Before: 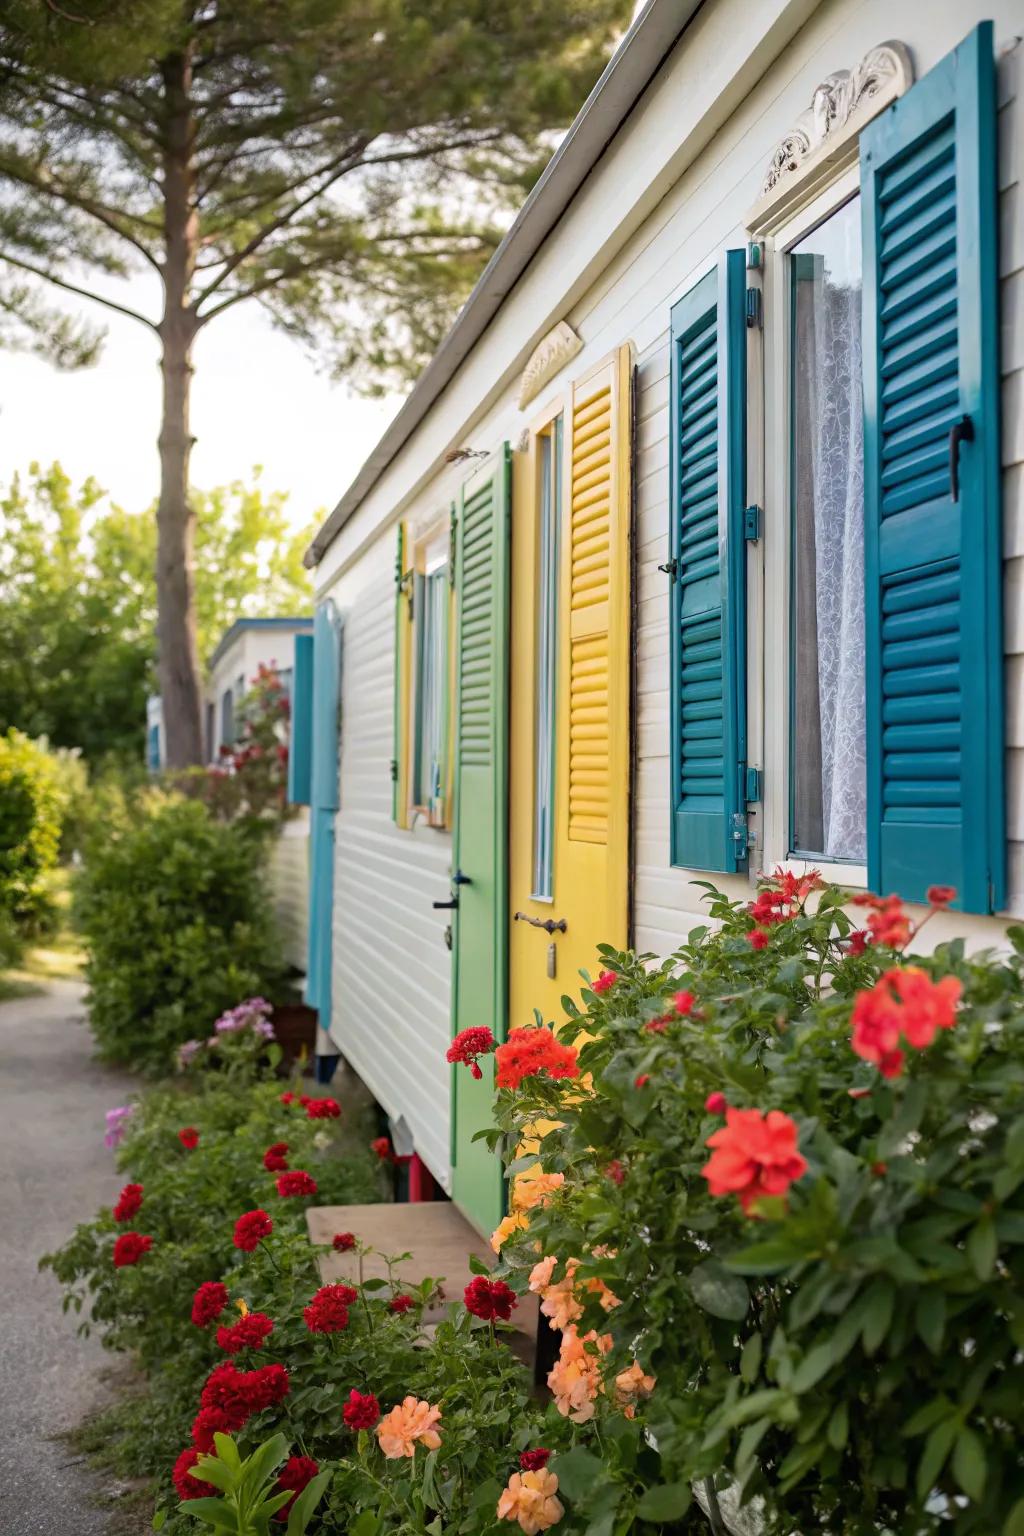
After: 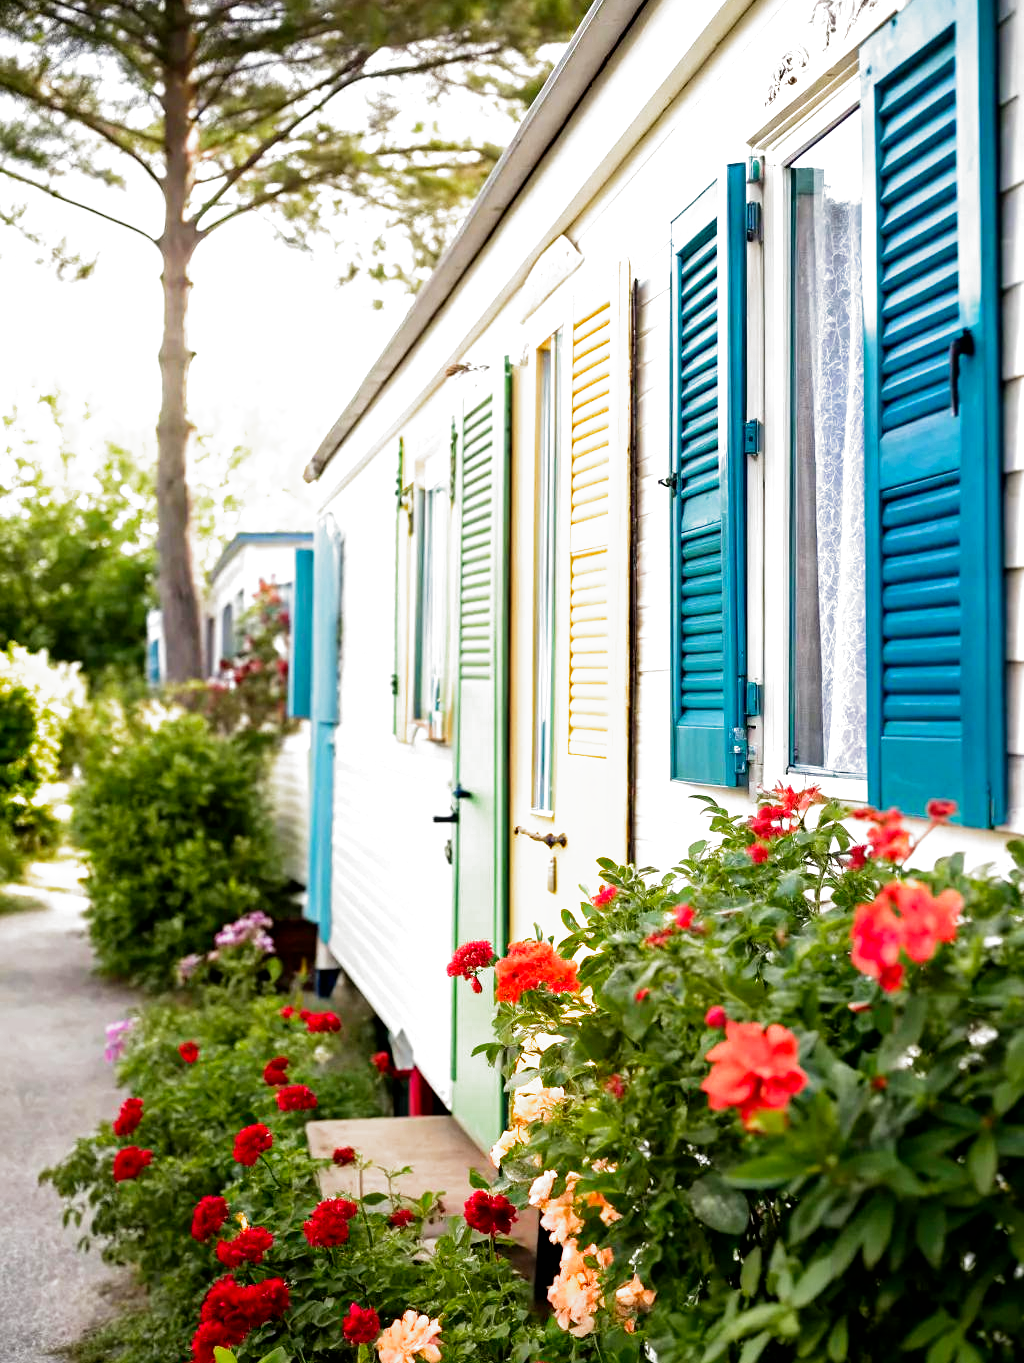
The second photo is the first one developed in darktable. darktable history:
crop and rotate: top 5.609%, bottom 5.609%
exposure: exposure 0.785 EV, compensate highlight preservation false
filmic rgb: black relative exposure -8.2 EV, white relative exposure 2.2 EV, threshold 3 EV, hardness 7.11, latitude 75%, contrast 1.325, highlights saturation mix -2%, shadows ↔ highlights balance 30%, preserve chrominance no, color science v5 (2021), contrast in shadows safe, contrast in highlights safe, enable highlight reconstruction true
